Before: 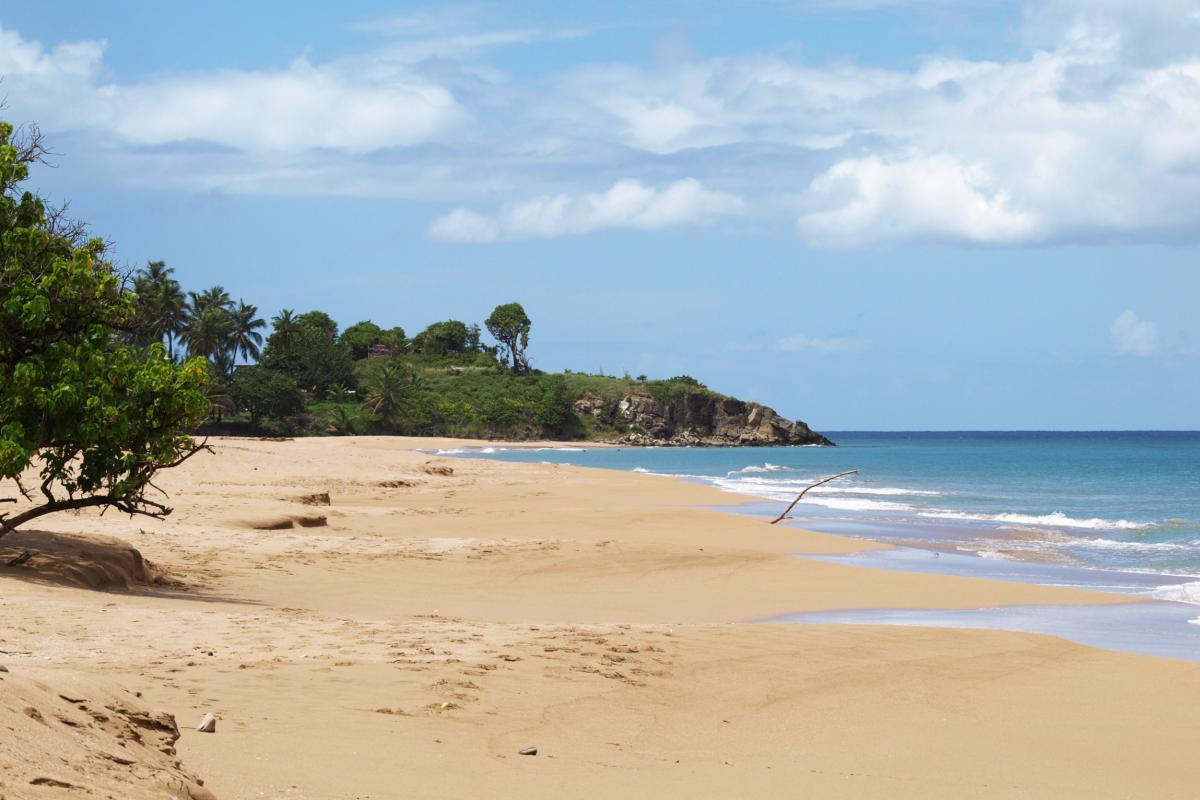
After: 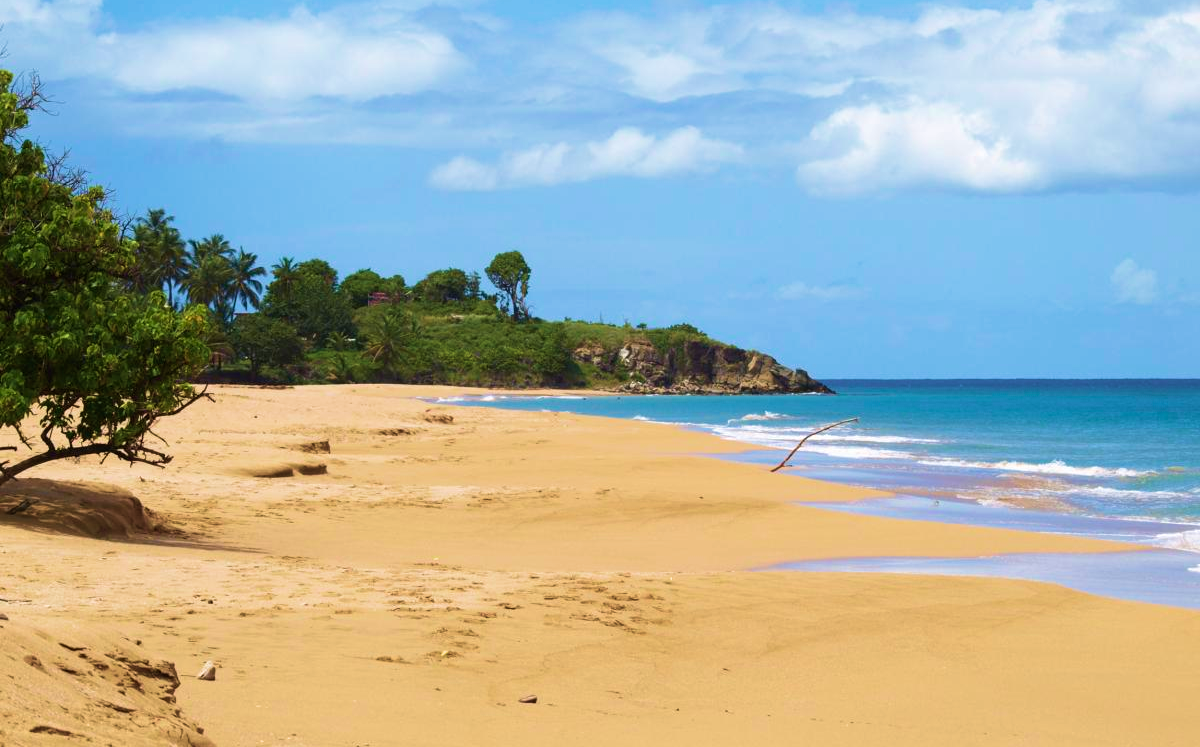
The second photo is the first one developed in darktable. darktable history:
crop and rotate: top 6.565%
velvia: strength 74.83%
